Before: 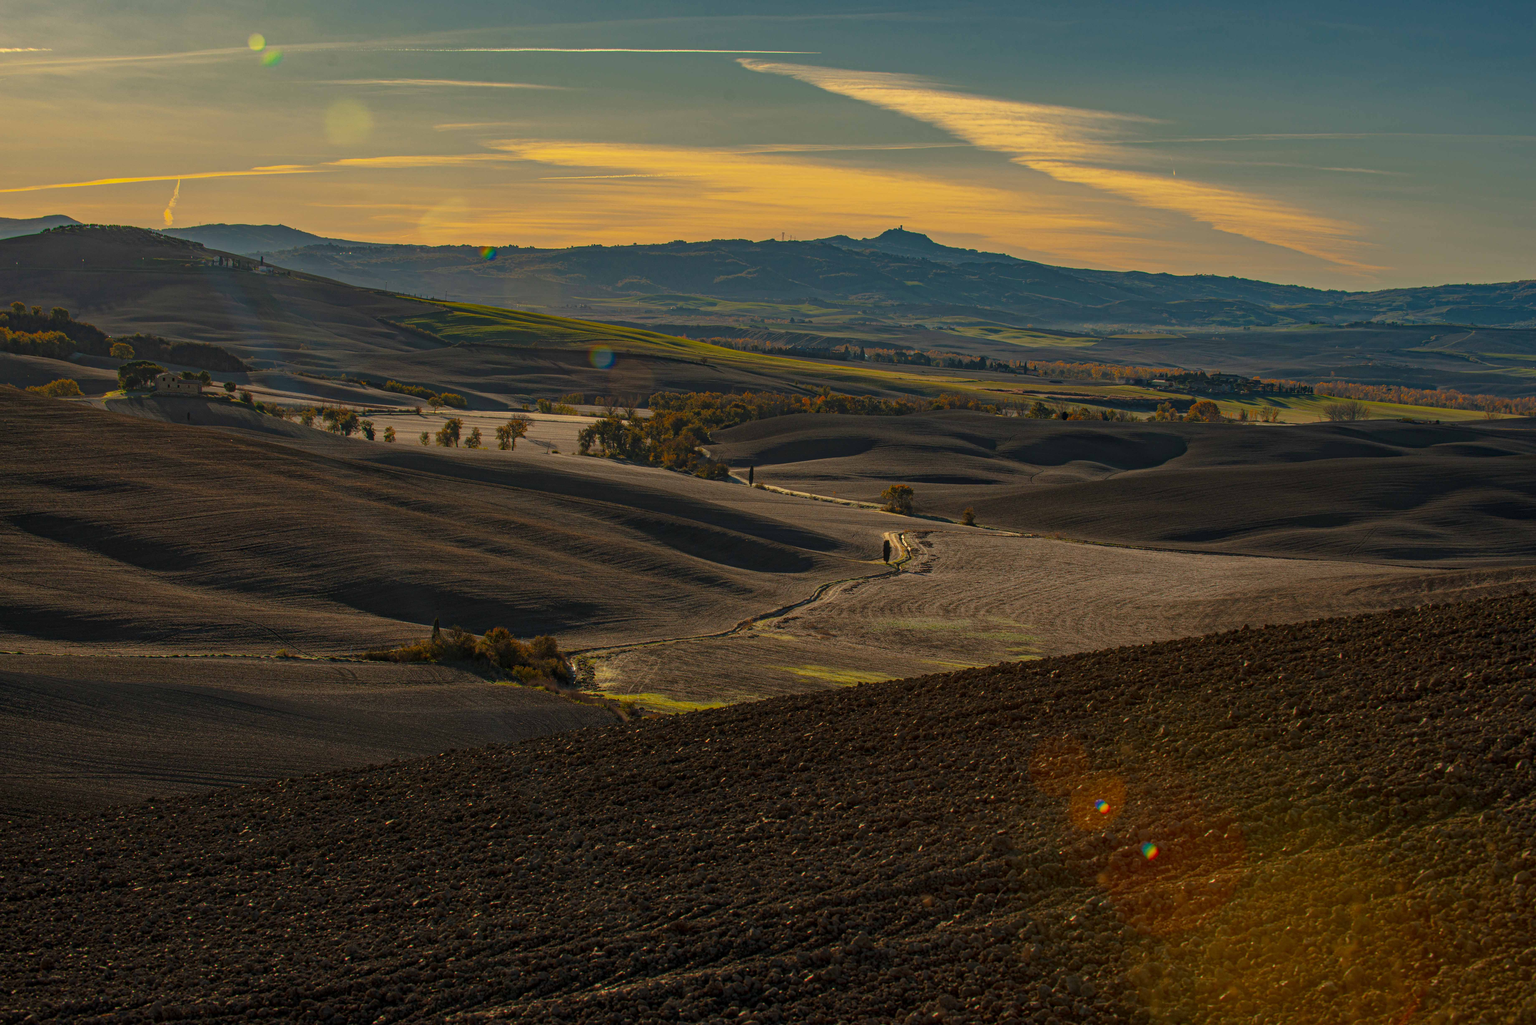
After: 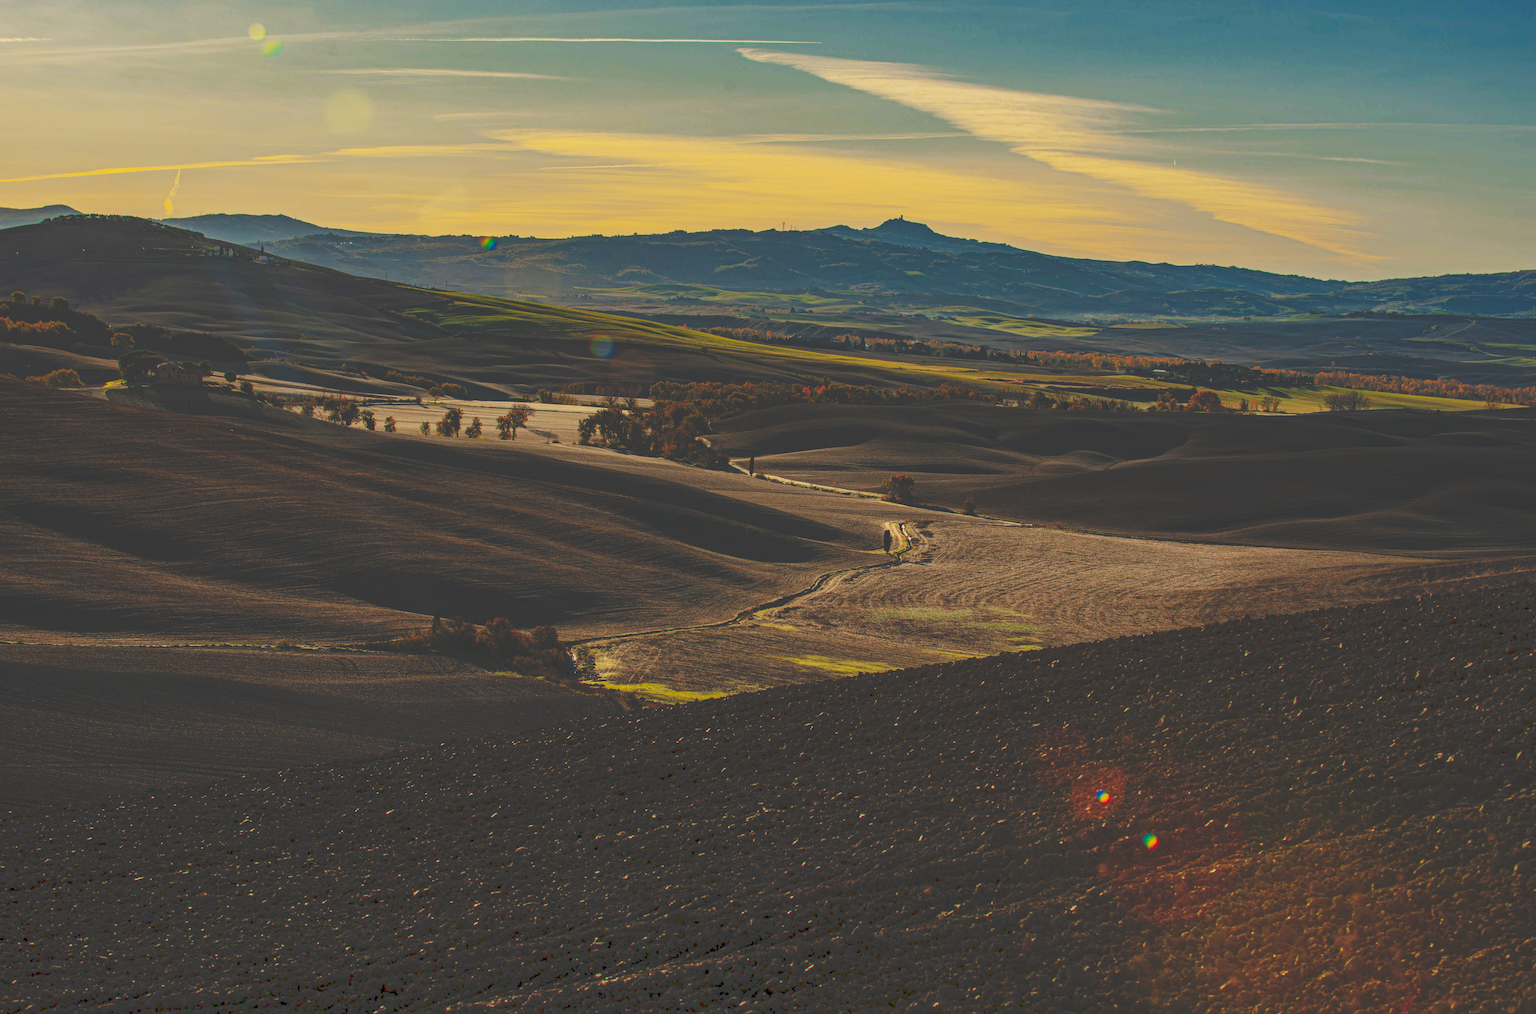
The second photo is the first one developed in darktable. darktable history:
tone curve: curves: ch0 [(0, 0) (0.003, 0.219) (0.011, 0.219) (0.025, 0.223) (0.044, 0.226) (0.069, 0.232) (0.1, 0.24) (0.136, 0.245) (0.177, 0.257) (0.224, 0.281) (0.277, 0.324) (0.335, 0.392) (0.399, 0.484) (0.468, 0.585) (0.543, 0.672) (0.623, 0.741) (0.709, 0.788) (0.801, 0.835) (0.898, 0.878) (1, 1)], preserve colors none
crop: top 1.049%, right 0.001%
